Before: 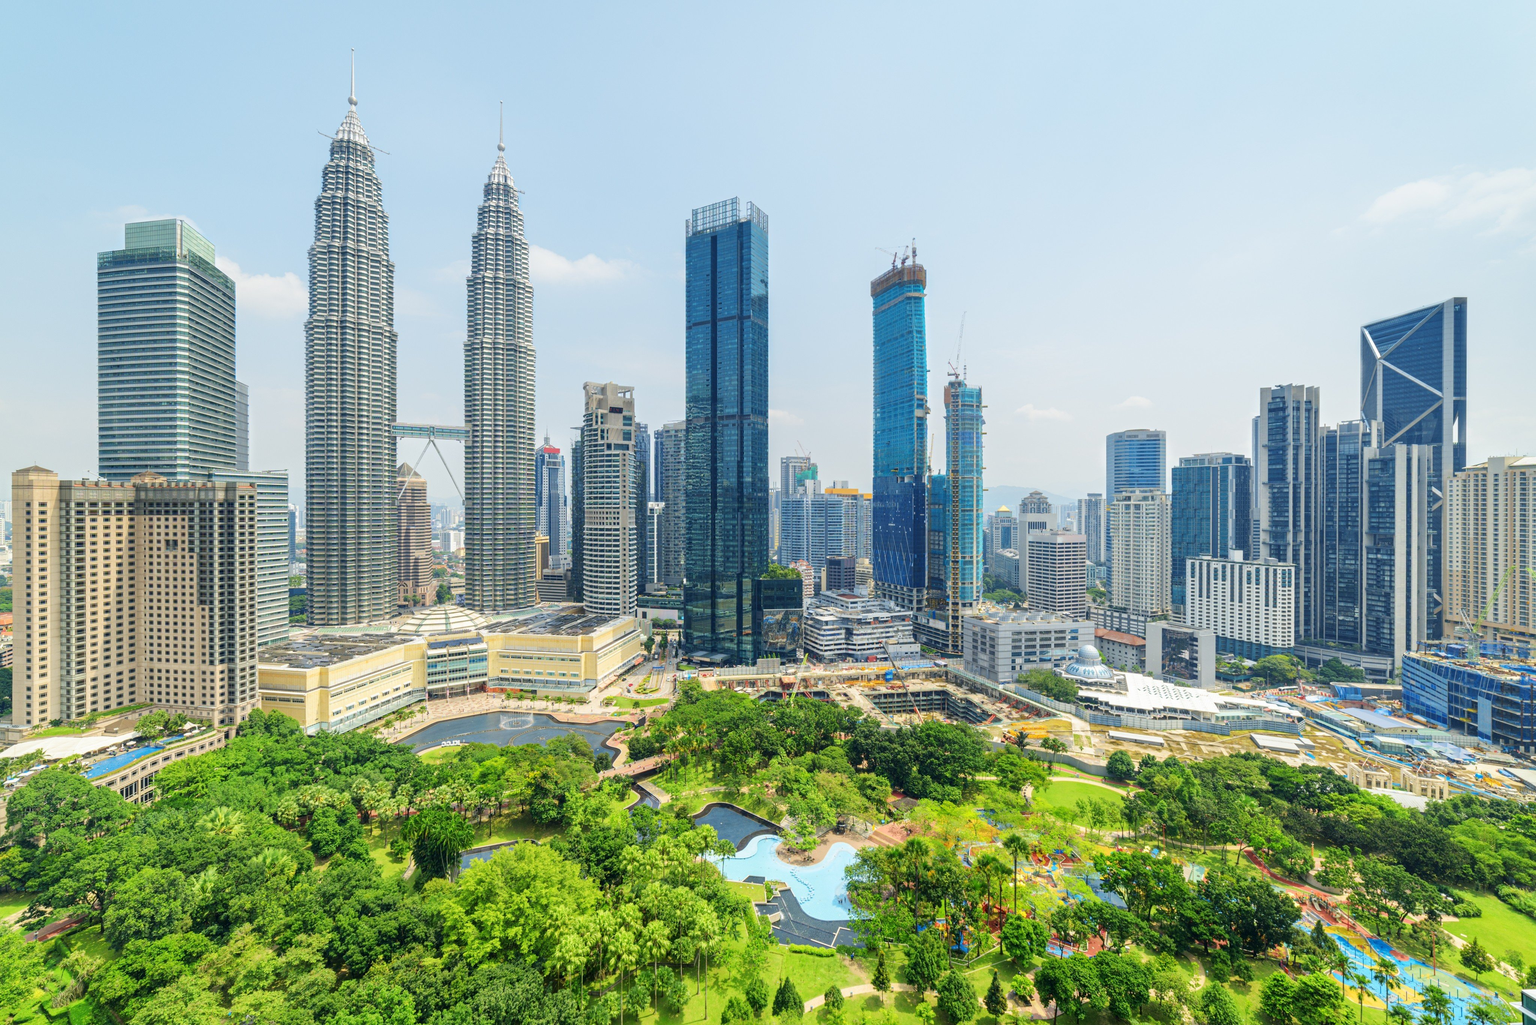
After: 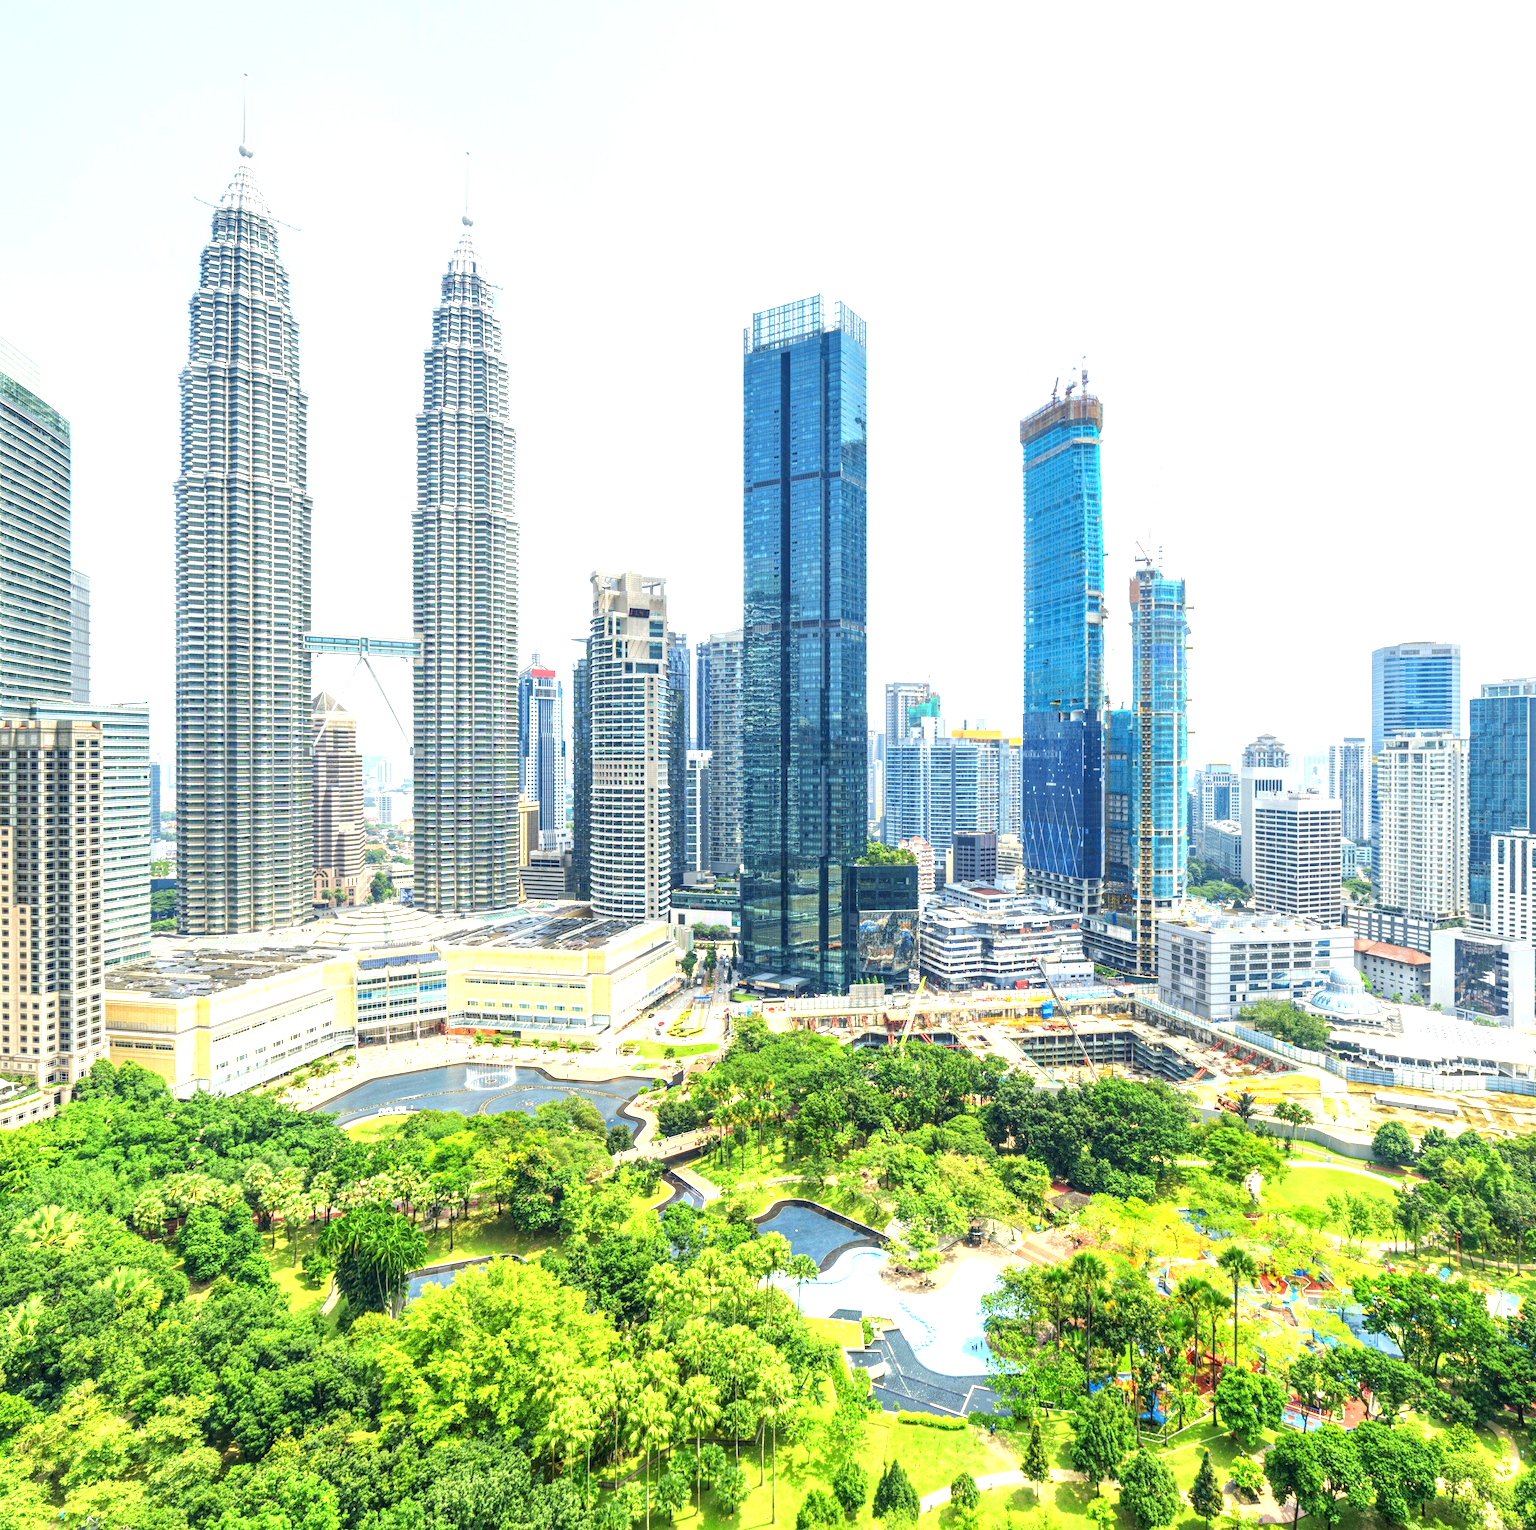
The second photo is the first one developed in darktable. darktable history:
local contrast: on, module defaults
exposure: black level correction 0, exposure 1.001 EV, compensate highlight preservation false
crop and rotate: left 12.26%, right 20.792%
